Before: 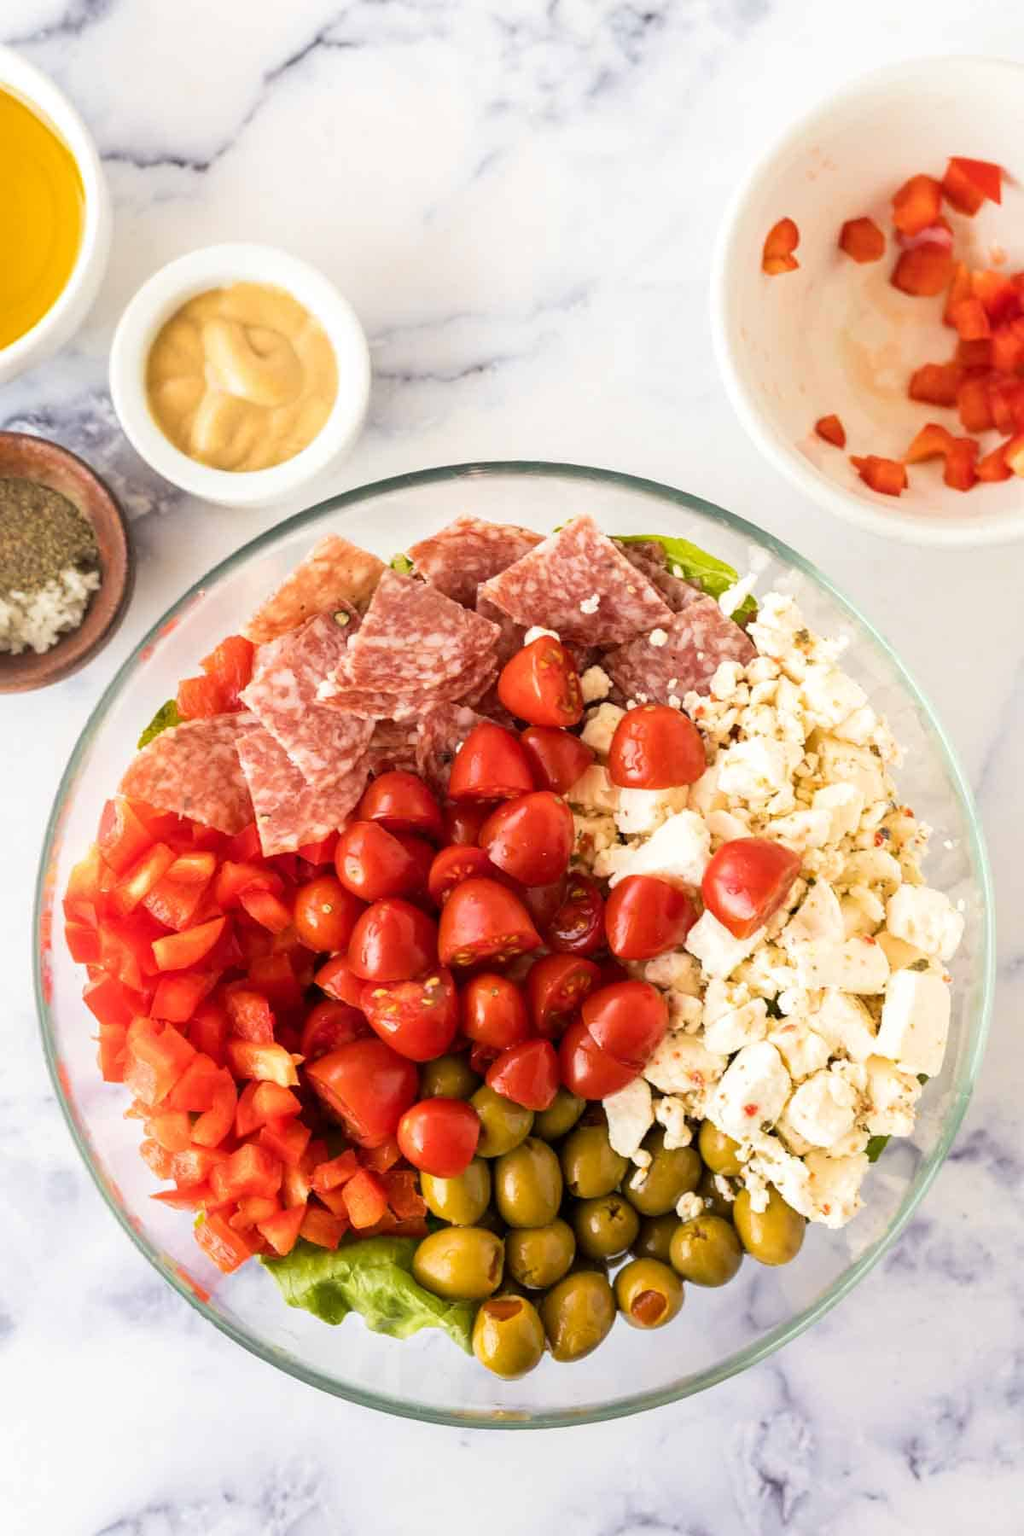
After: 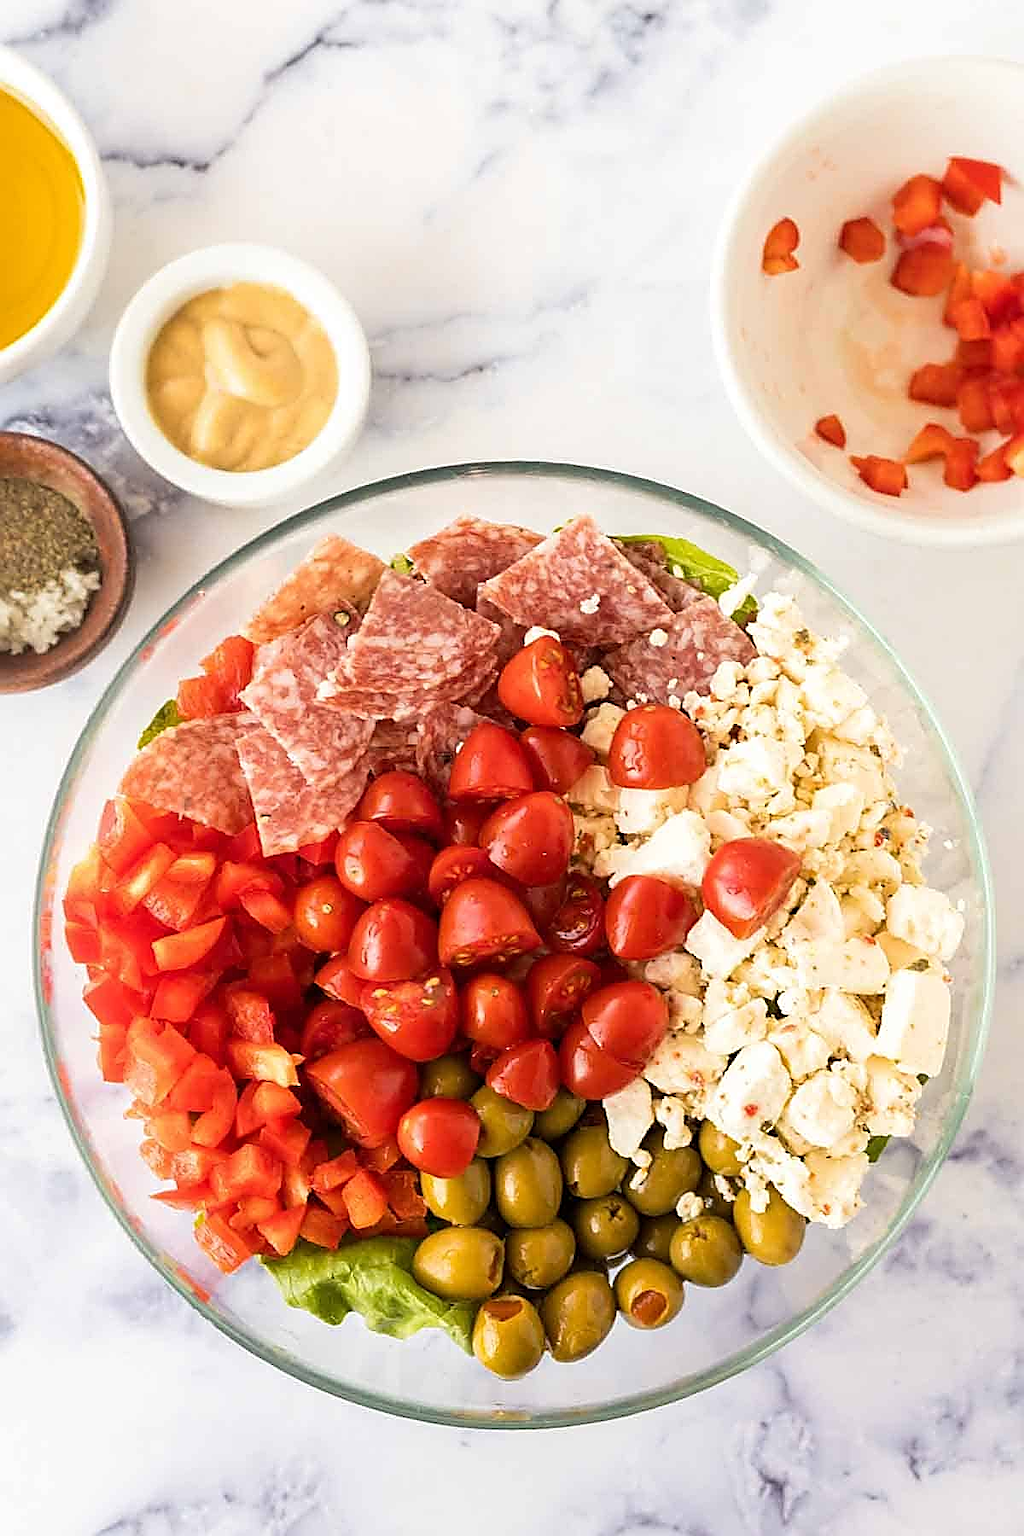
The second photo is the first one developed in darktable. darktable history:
sharpen: radius 1.695, amount 1.28
